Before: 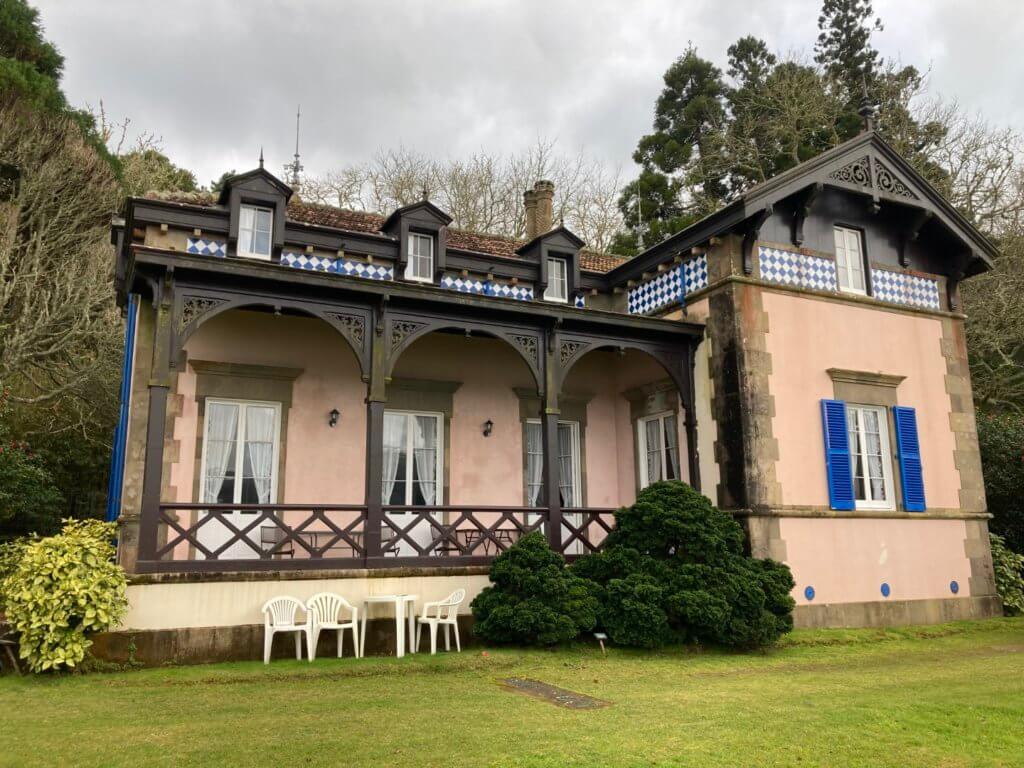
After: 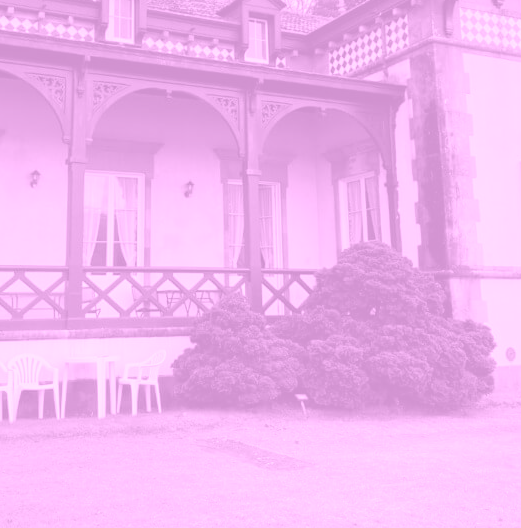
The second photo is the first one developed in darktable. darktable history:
crop and rotate: left 29.237%, top 31.152%, right 19.807%
colorize: hue 331.2°, saturation 75%, source mix 30.28%, lightness 70.52%, version 1
